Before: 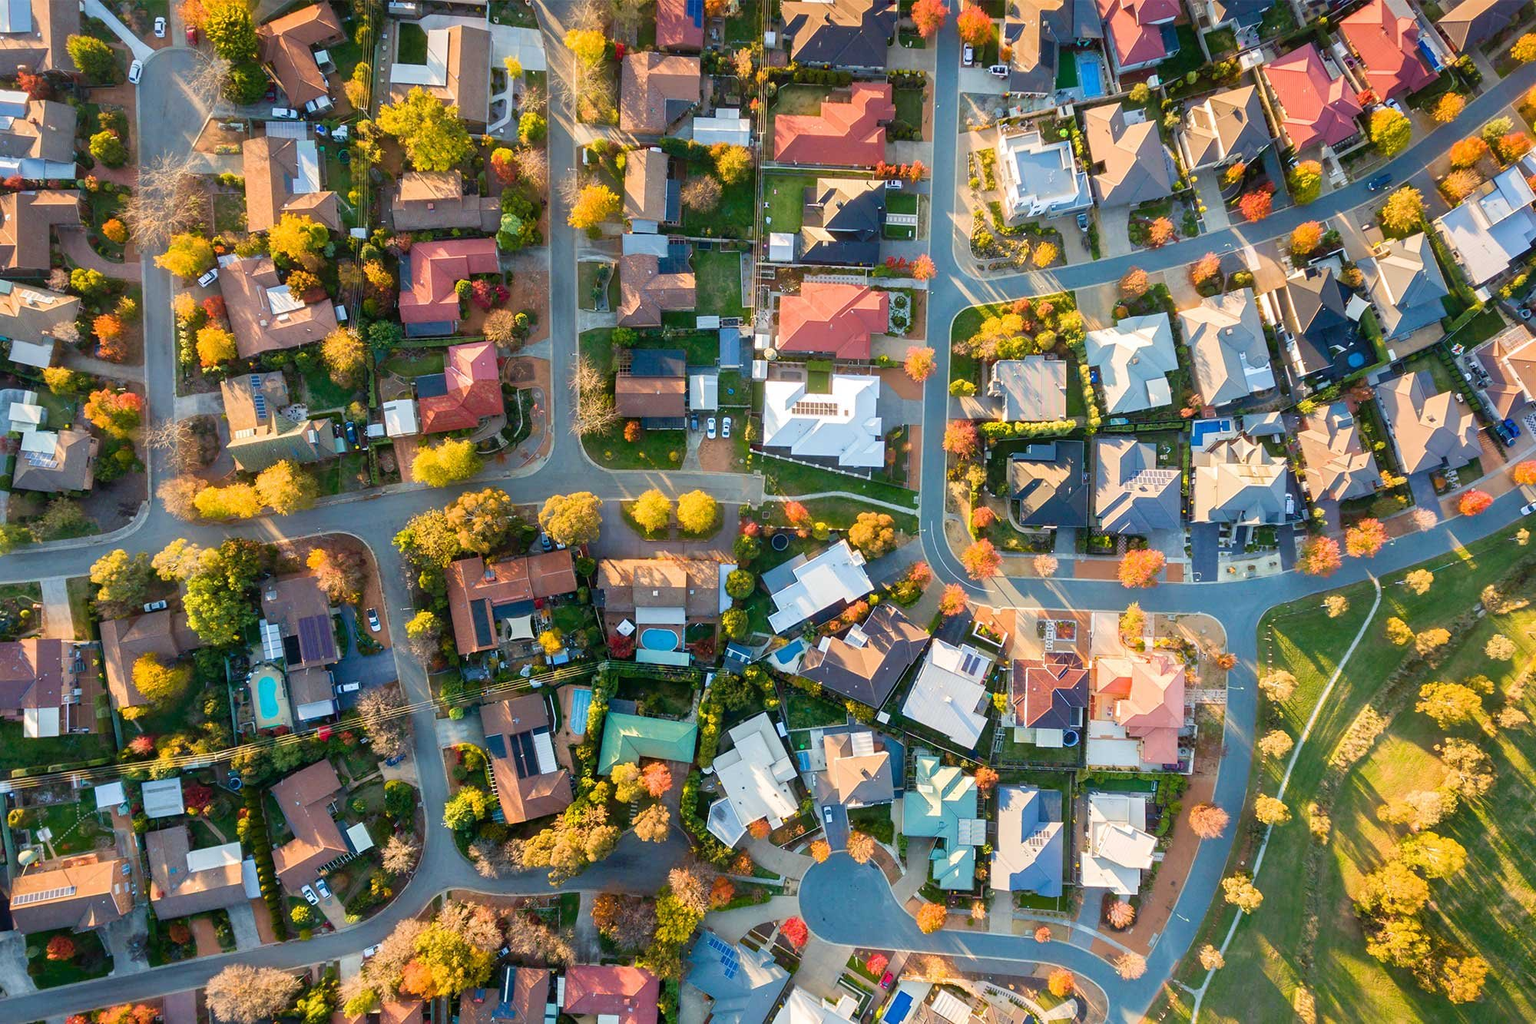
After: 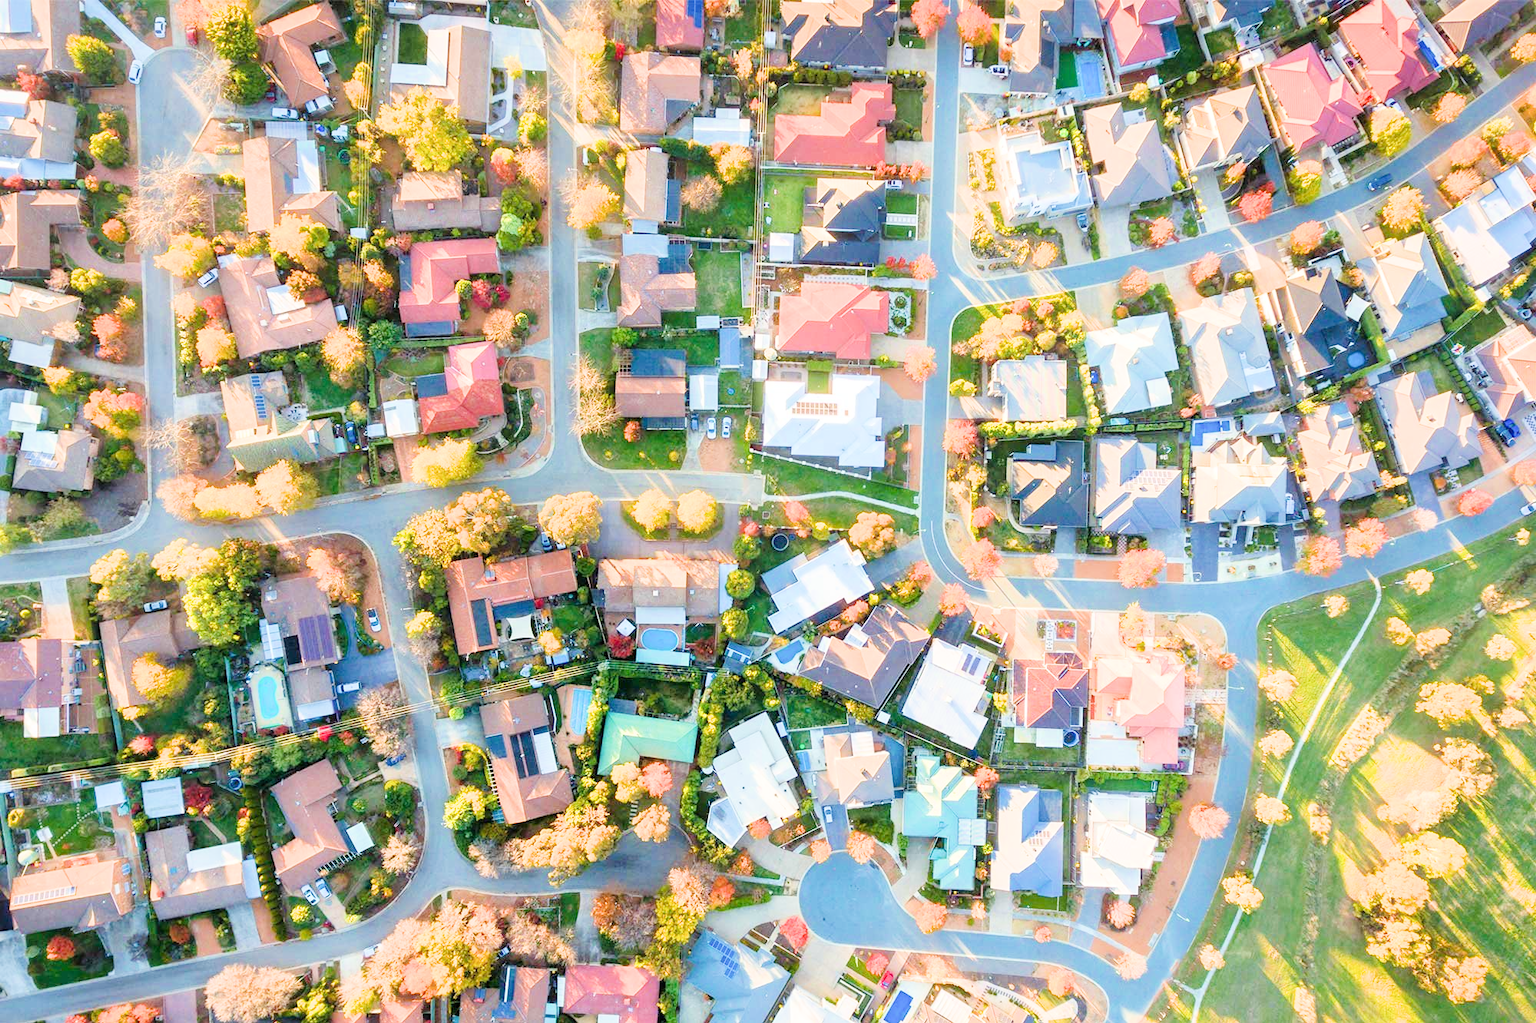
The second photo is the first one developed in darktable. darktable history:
exposure: exposure 2.001 EV, compensate exposure bias true, compensate highlight preservation false
filmic rgb: black relative exposure -7.65 EV, white relative exposure 4.56 EV, hardness 3.61
